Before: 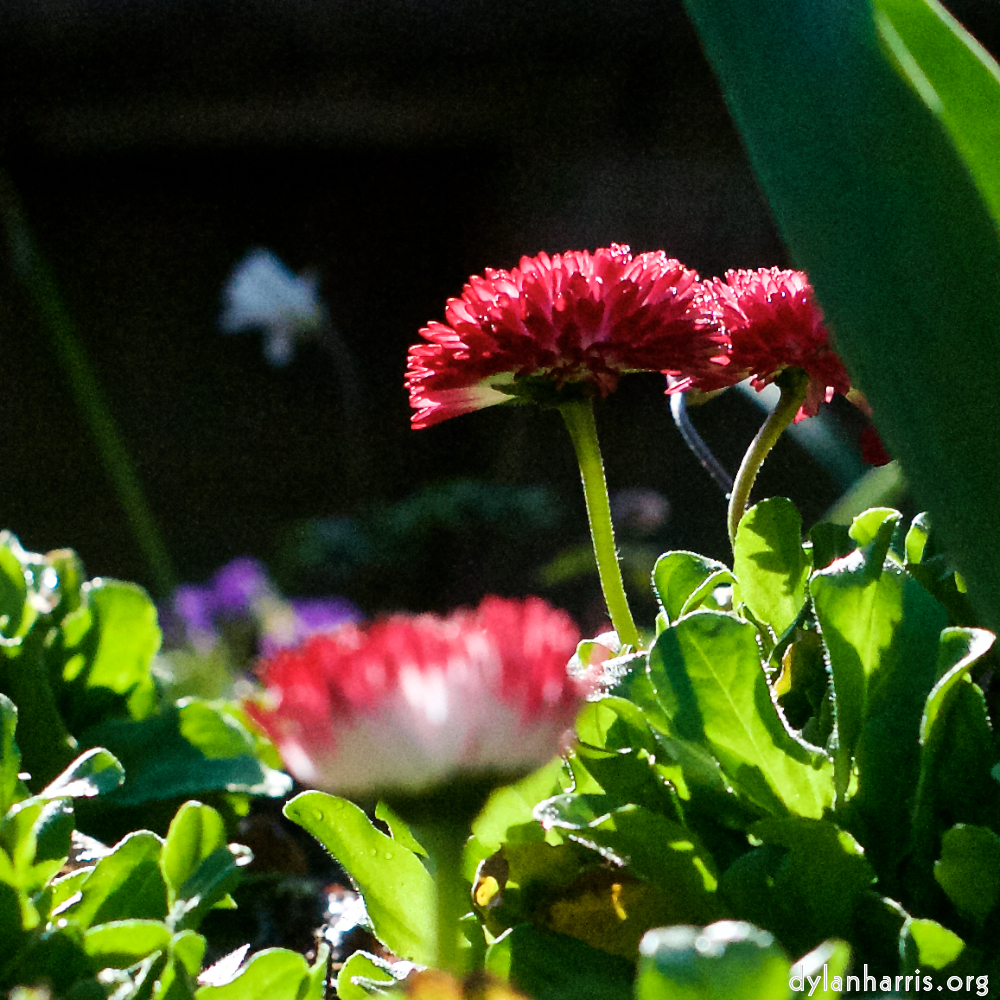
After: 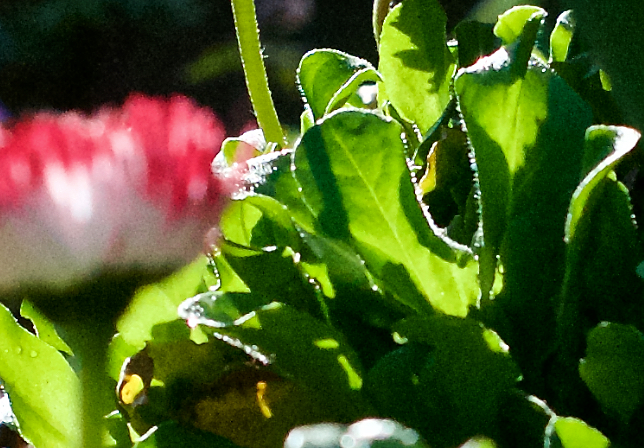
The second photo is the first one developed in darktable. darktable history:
crop and rotate: left 35.509%, top 50.238%, bottom 4.934%
contrast brightness saturation: contrast 0.03, brightness -0.04
sharpen: radius 1
